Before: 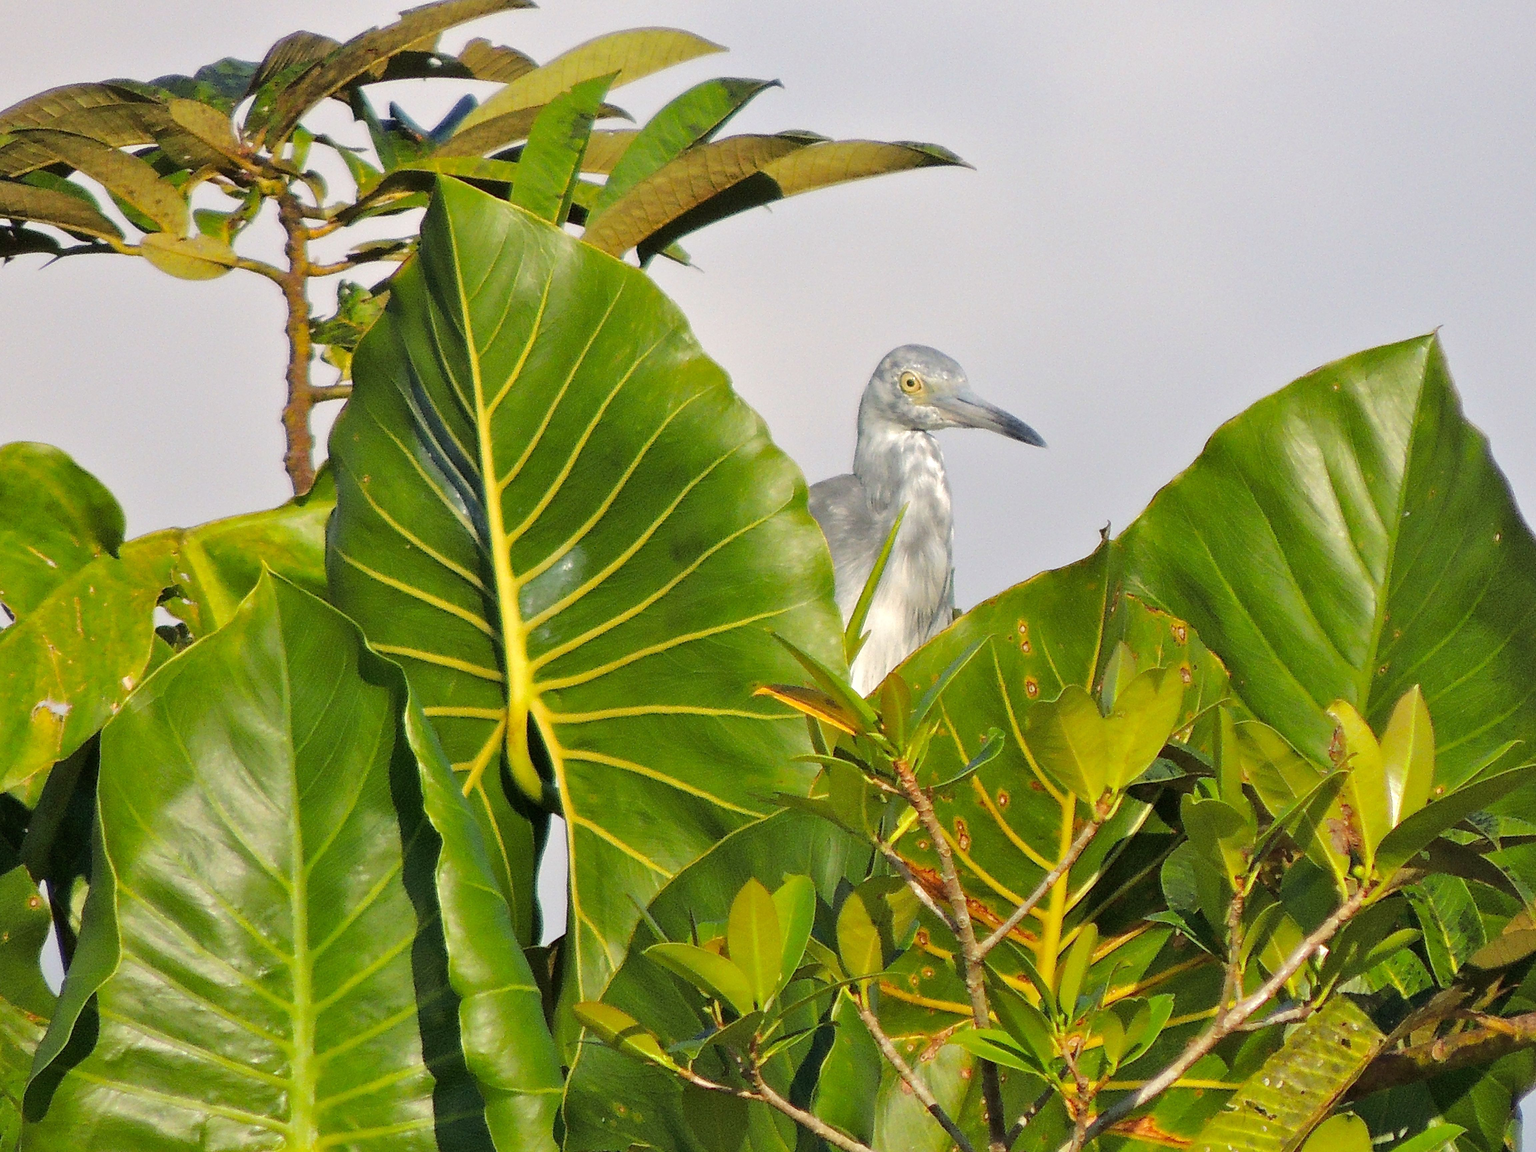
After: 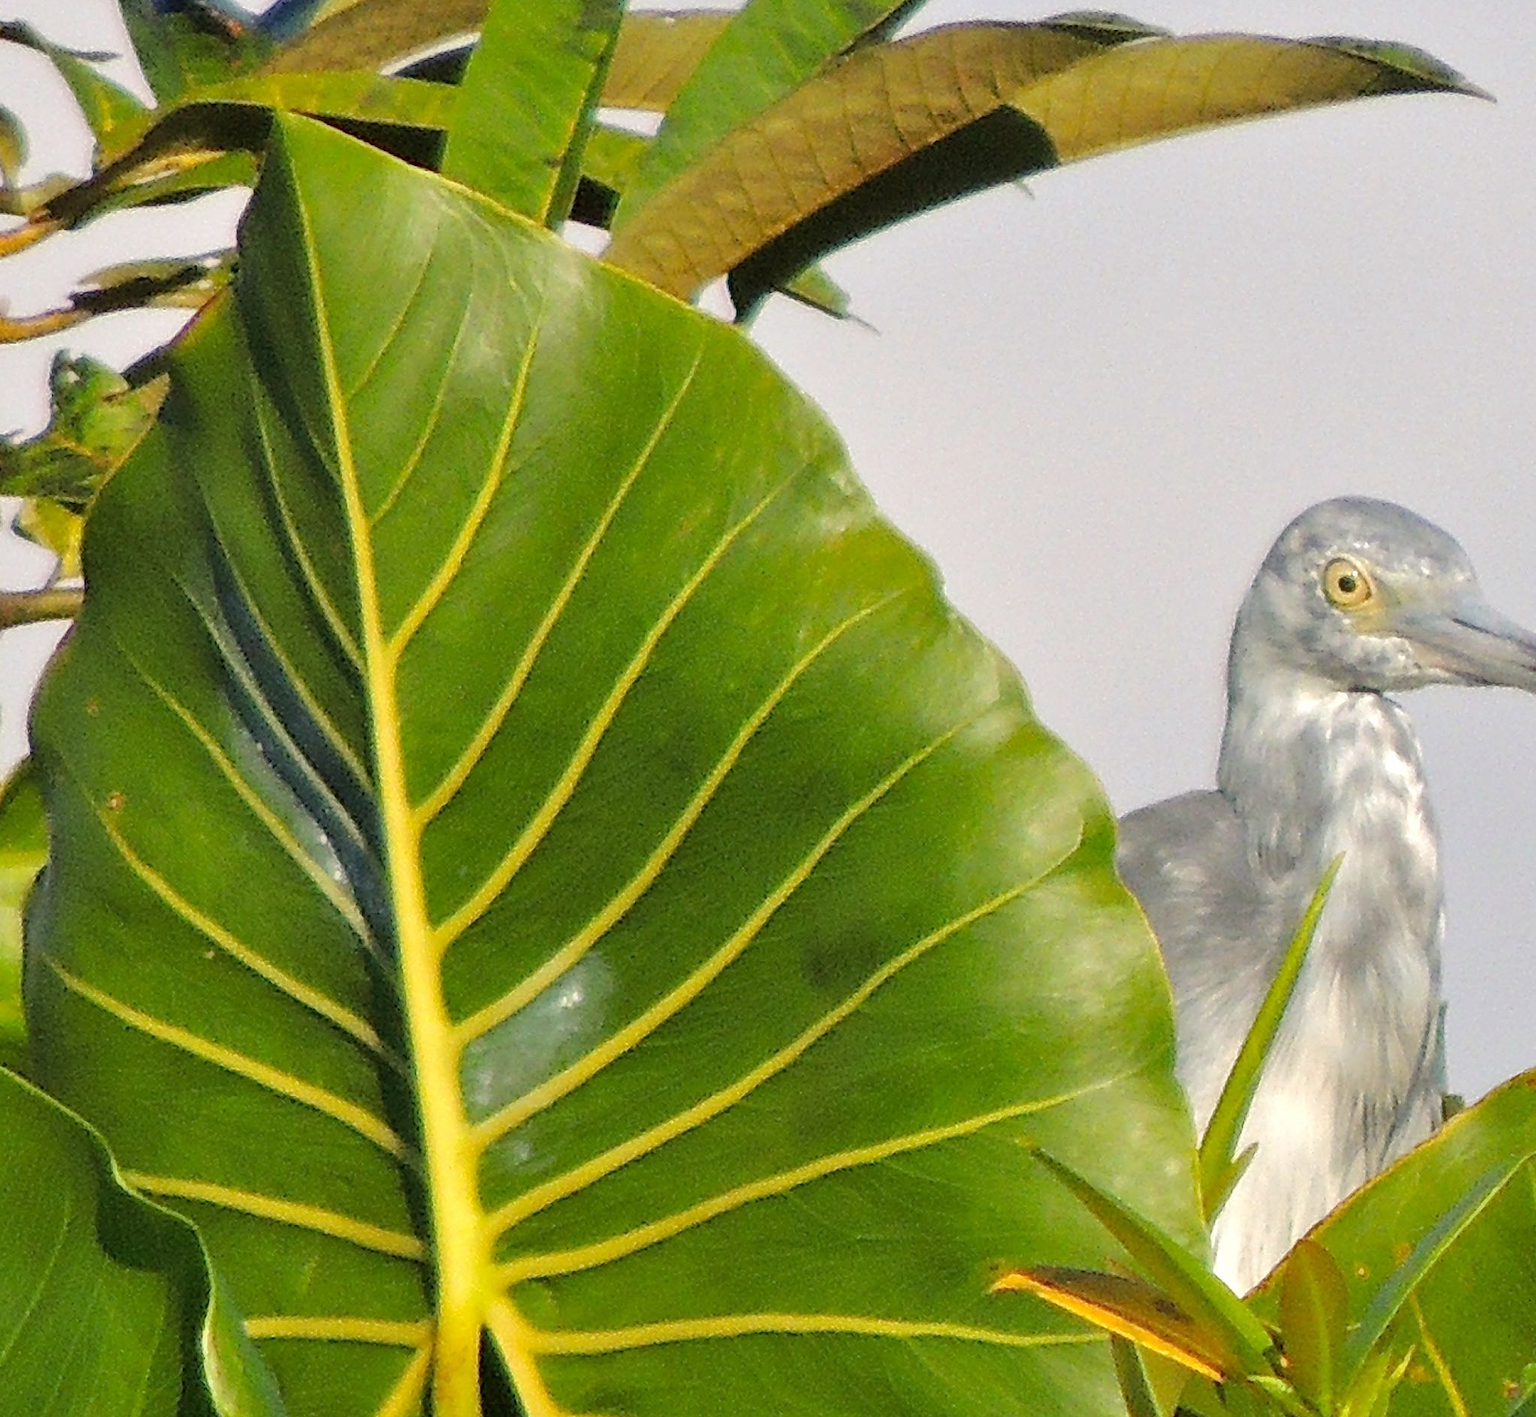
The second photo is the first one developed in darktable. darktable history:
crop: left 20.546%, top 10.86%, right 35.256%, bottom 34.755%
